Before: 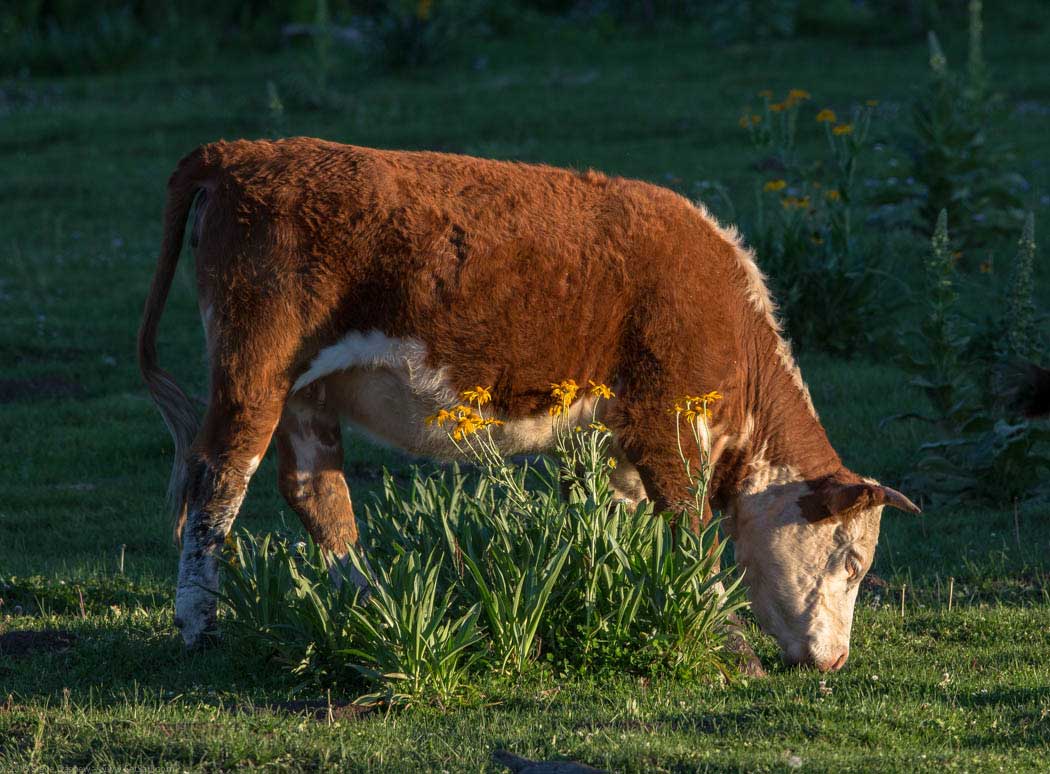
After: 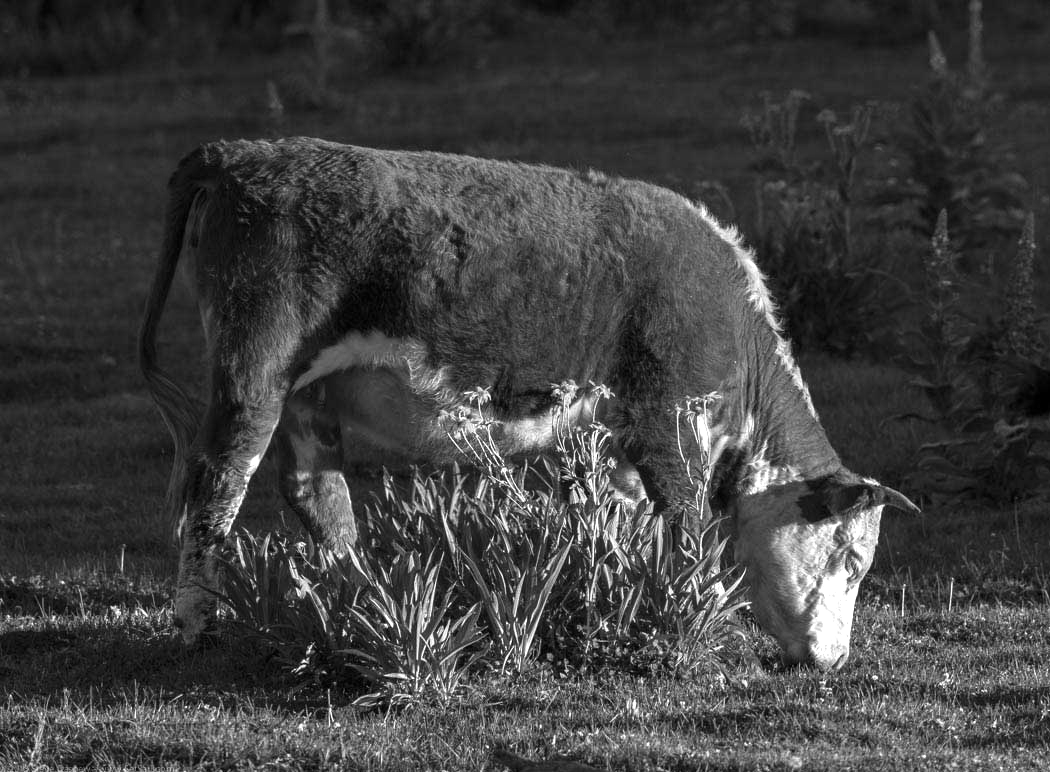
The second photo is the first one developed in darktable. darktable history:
exposure: black level correction 0, exposure 0.7 EV, compensate exposure bias true, compensate highlight preservation false
monochrome: on, module defaults
crop: top 0.05%, bottom 0.098%
color correction: highlights a* -7.33, highlights b* 1.26, shadows a* -3.55, saturation 1.4
contrast brightness saturation: brightness -0.09
